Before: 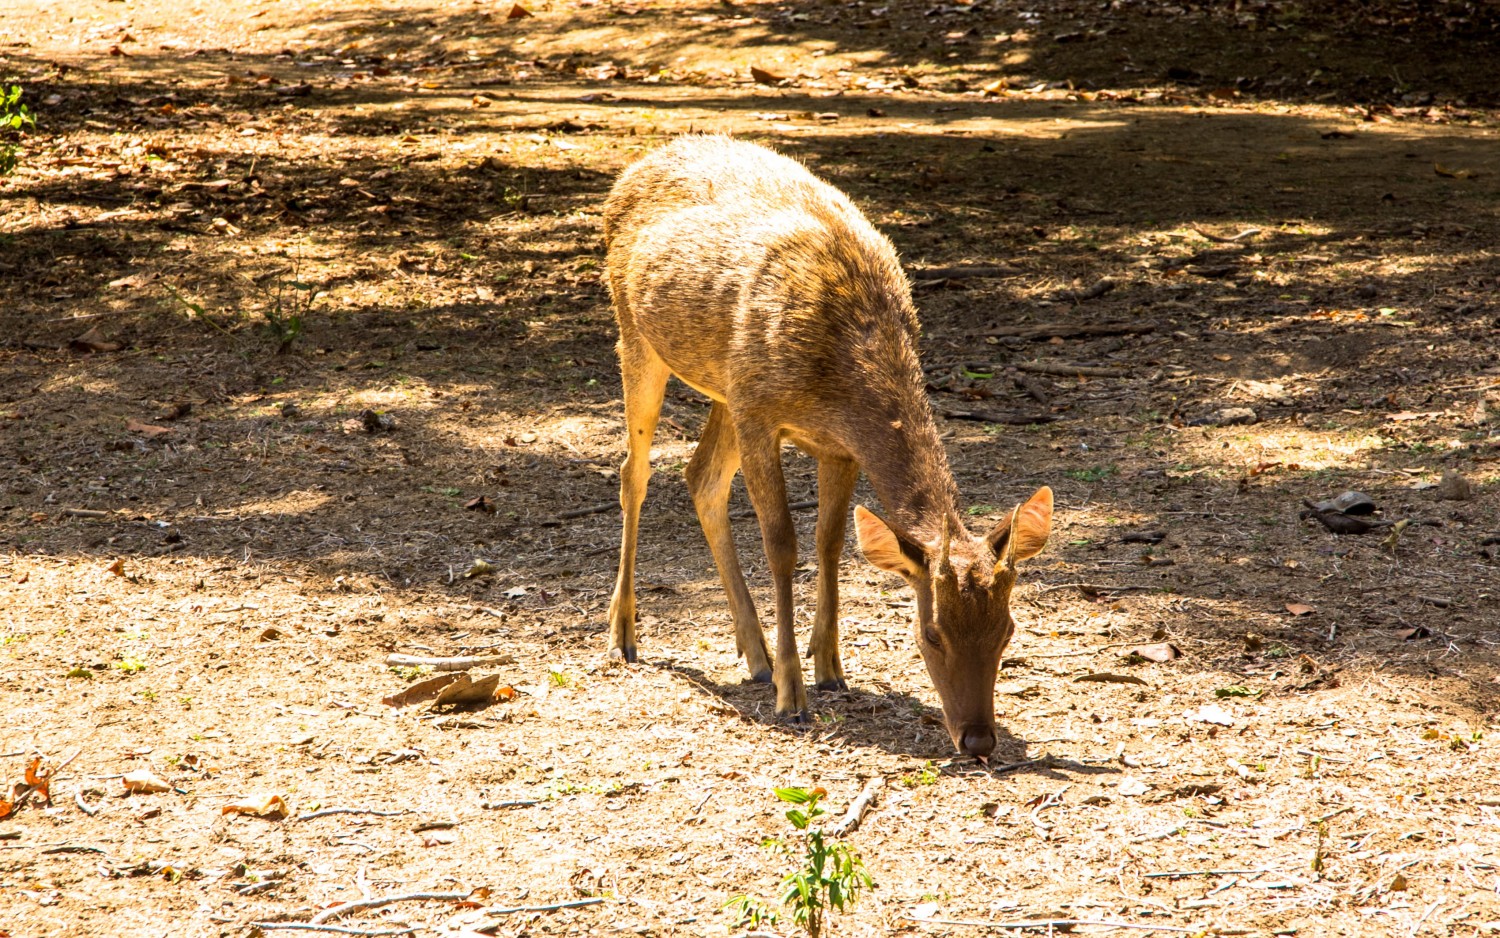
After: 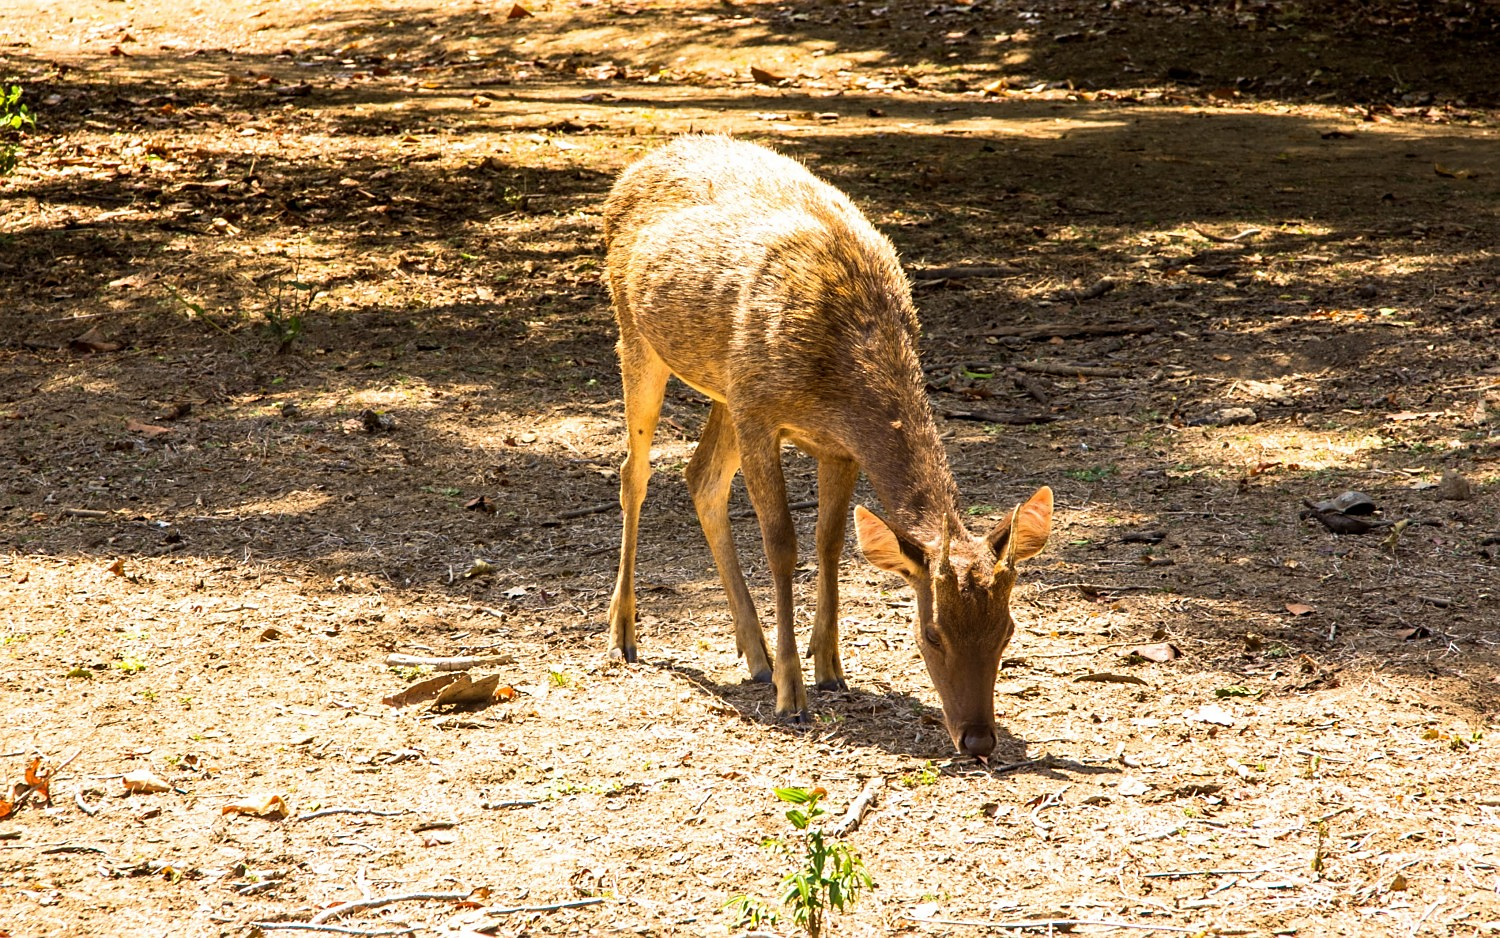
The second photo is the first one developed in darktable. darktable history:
sharpen: radius 1.47, amount 0.407, threshold 1.295
